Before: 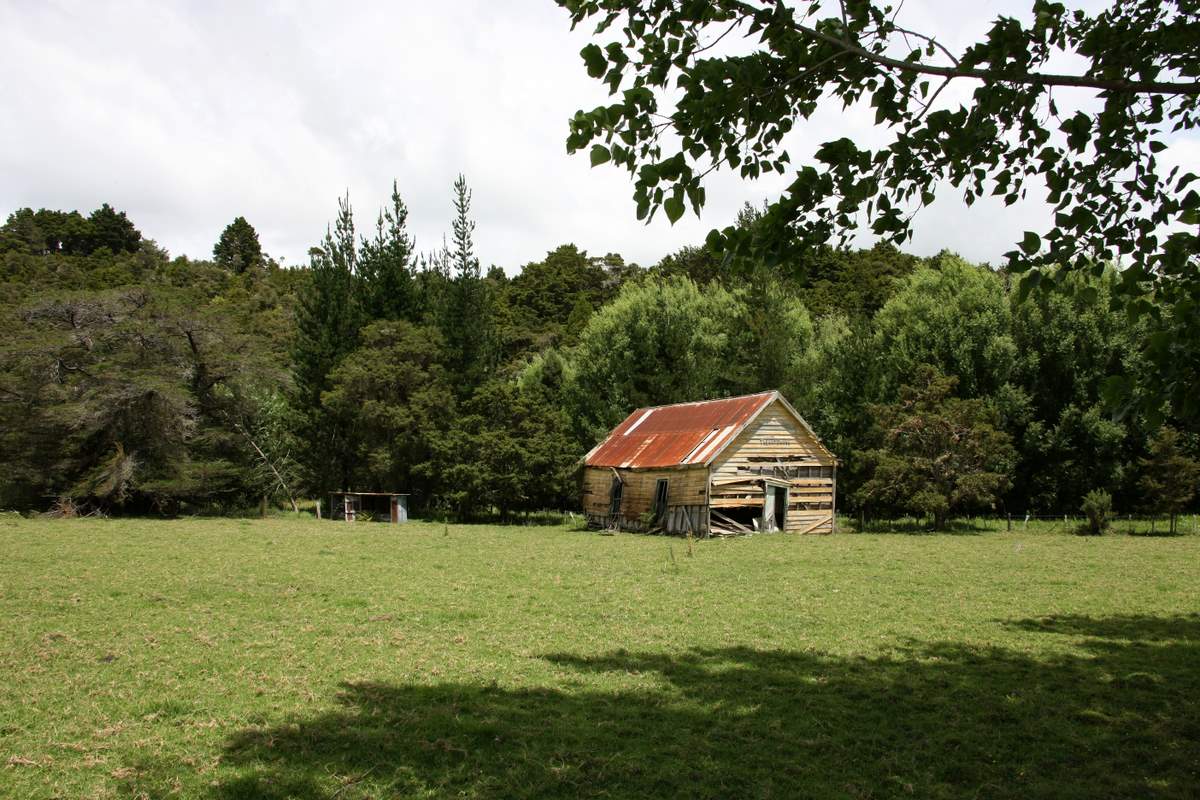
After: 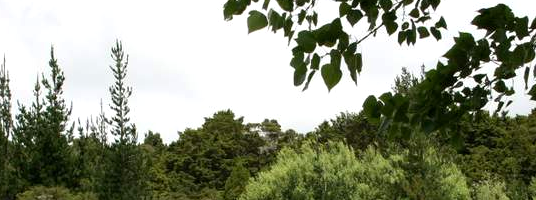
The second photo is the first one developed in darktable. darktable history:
exposure: black level correction 0.001, exposure 0.14 EV, compensate highlight preservation false
crop: left 28.64%, top 16.832%, right 26.637%, bottom 58.055%
